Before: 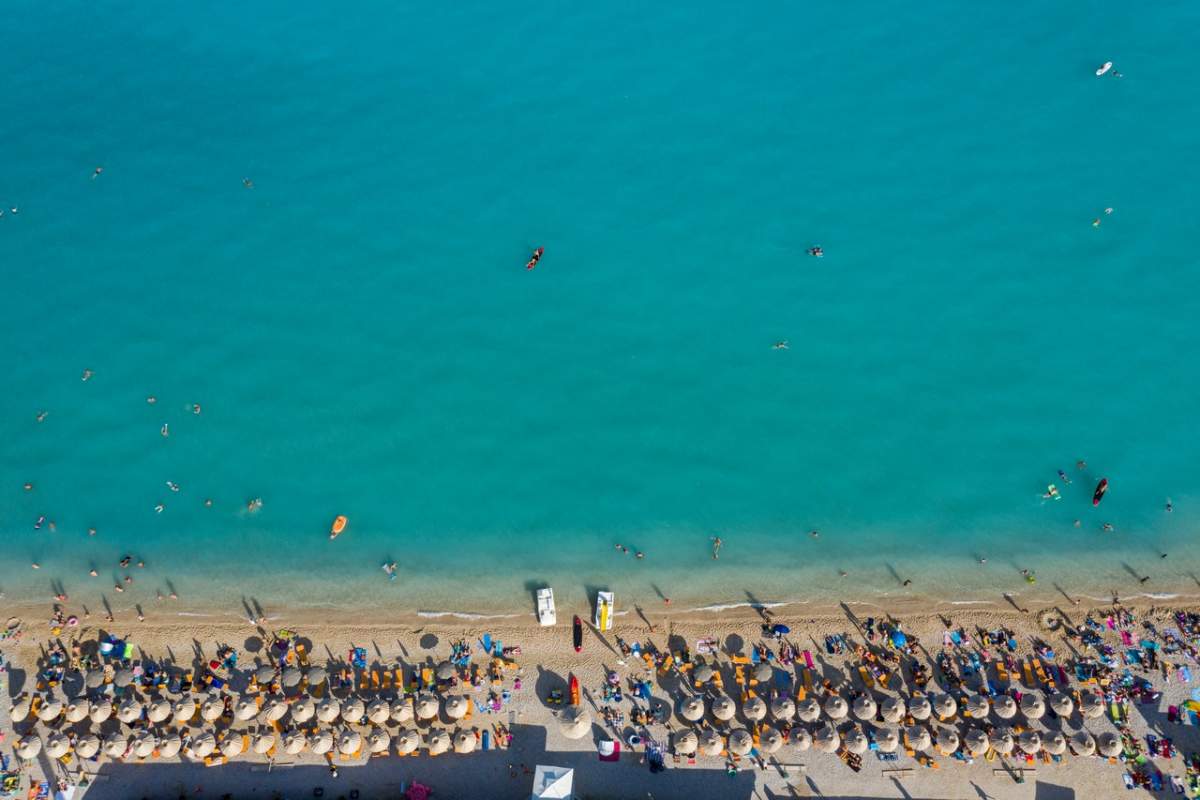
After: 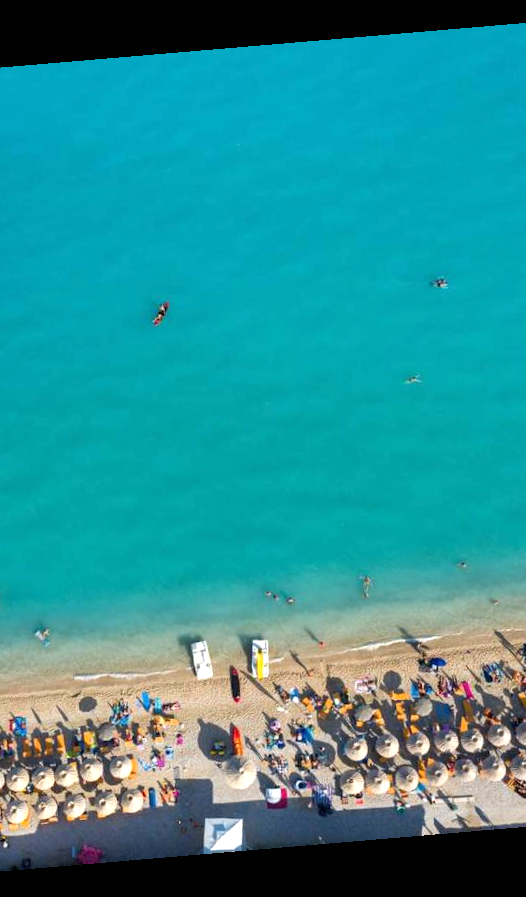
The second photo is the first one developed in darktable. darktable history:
exposure: black level correction 0, exposure 0.5 EV, compensate highlight preservation false
rotate and perspective: rotation -4.86°, automatic cropping off
crop: left 31.229%, right 27.105%
white balance: emerald 1
